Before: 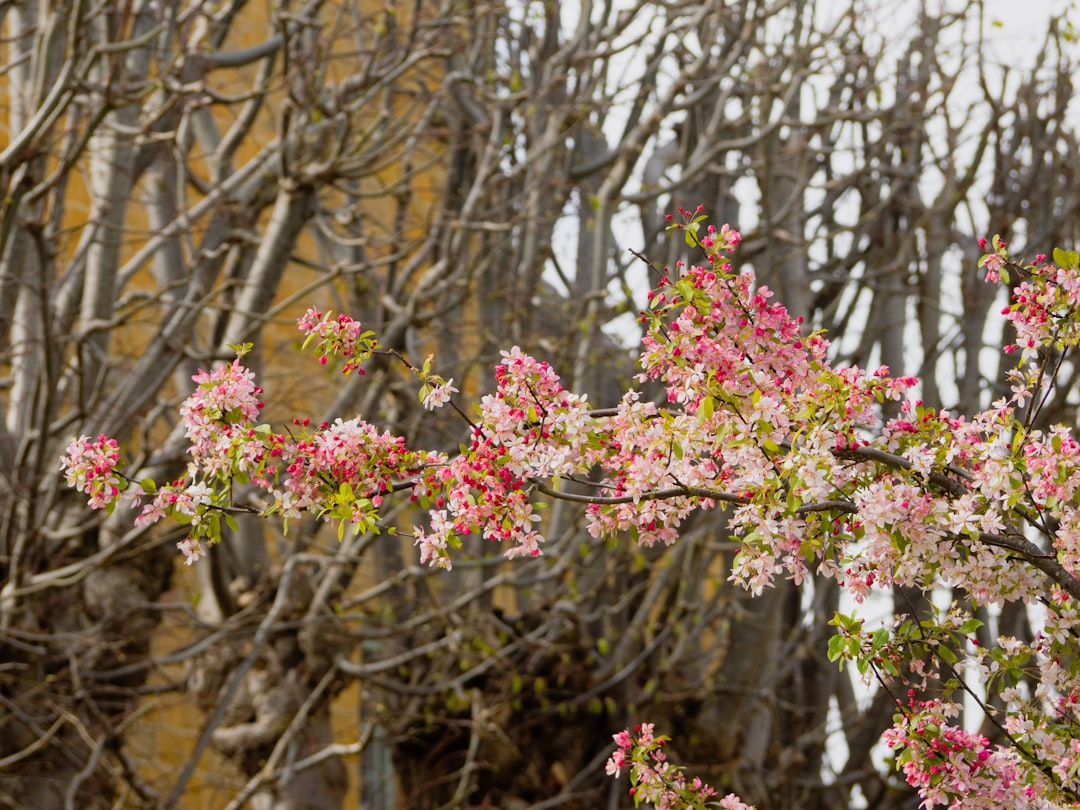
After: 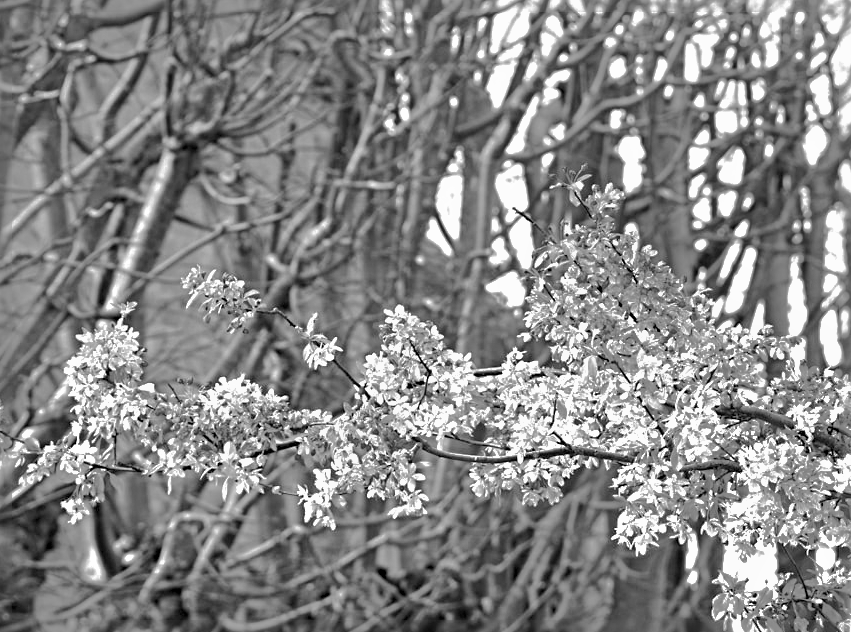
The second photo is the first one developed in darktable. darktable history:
white balance: emerald 1
crop and rotate: left 10.77%, top 5.1%, right 10.41%, bottom 16.76%
color balance rgb: perceptual saturation grading › global saturation 20%, perceptual saturation grading › highlights -25%, perceptual saturation grading › shadows 25%
sharpen: radius 4.883
exposure: black level correction 0, exposure 1 EV, compensate exposure bias true, compensate highlight preservation false
shadows and highlights: shadows 38.43, highlights -74.54
monochrome: a -6.99, b 35.61, size 1.4
graduated density: on, module defaults
